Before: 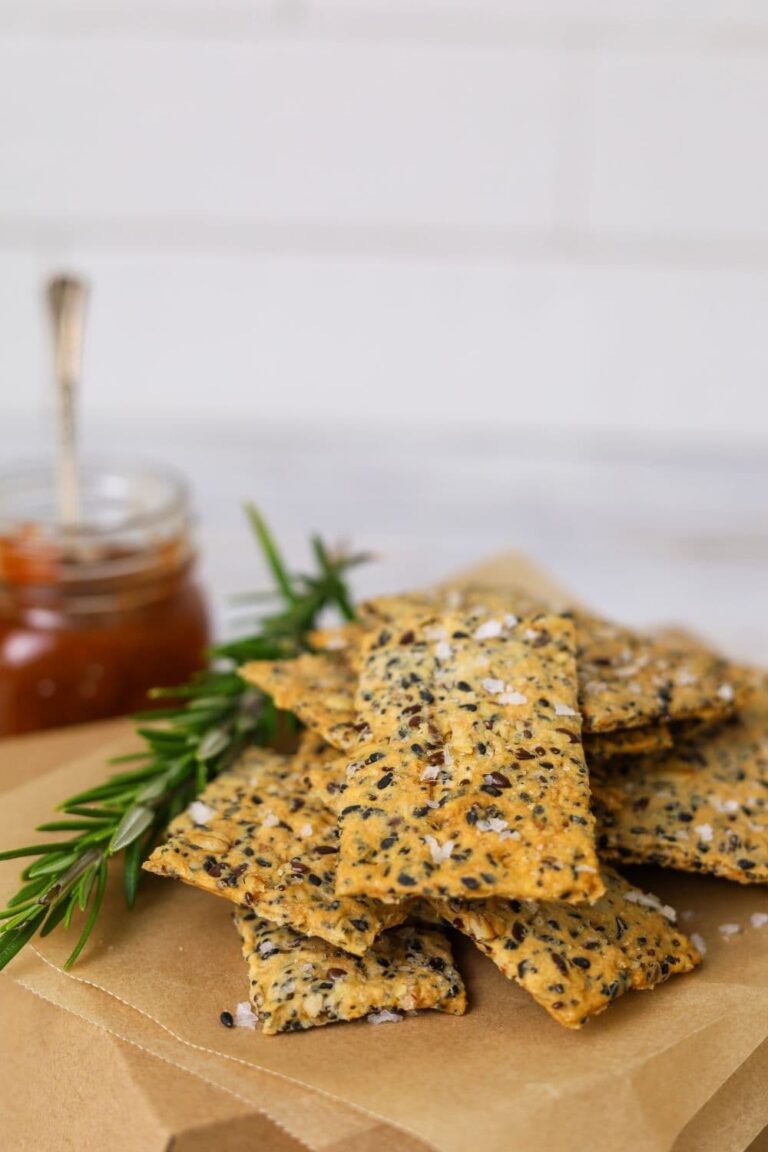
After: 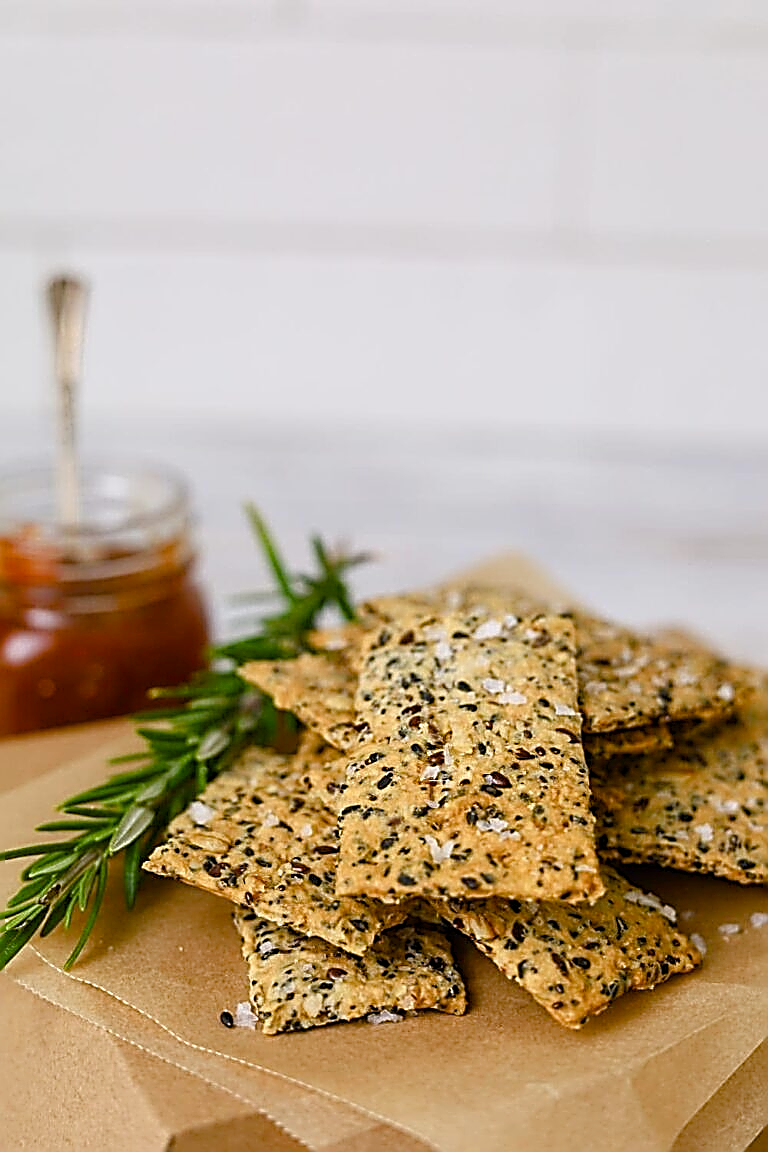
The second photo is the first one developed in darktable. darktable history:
color balance rgb: linear chroma grading › global chroma 9.988%, perceptual saturation grading › global saturation 20%, perceptual saturation grading › highlights -49.082%, perceptual saturation grading › shadows 25.551%
sharpen: amount 1.983
